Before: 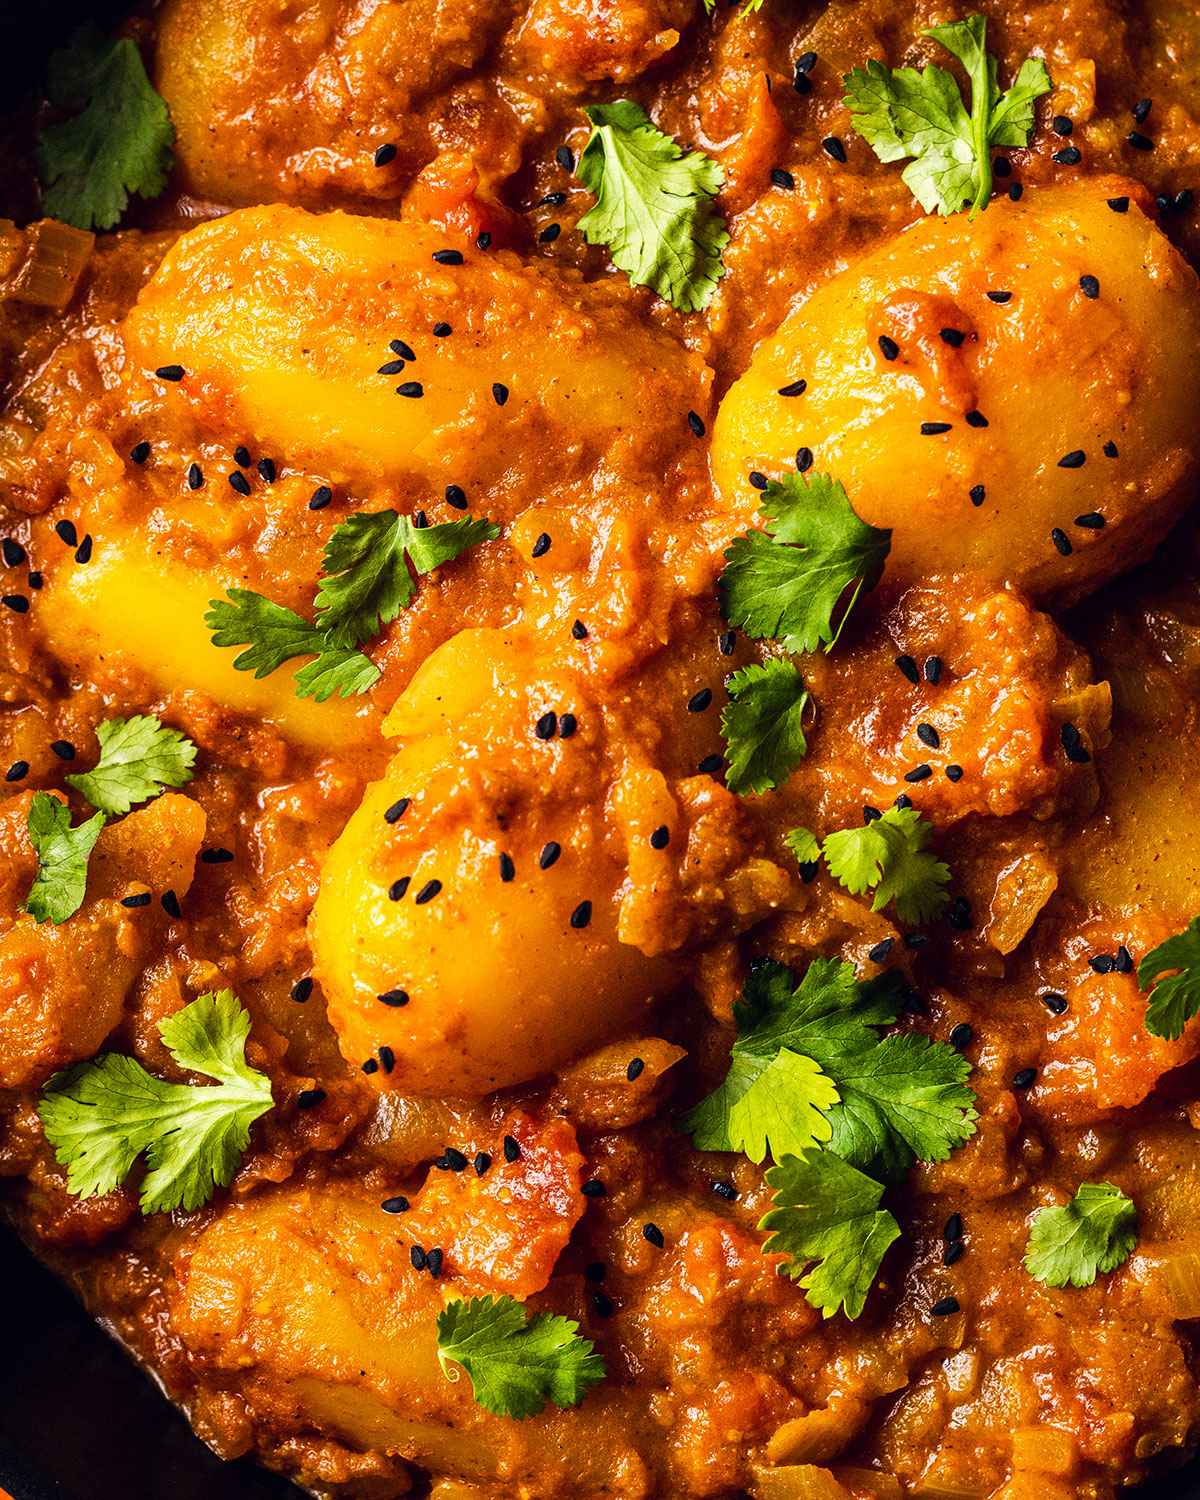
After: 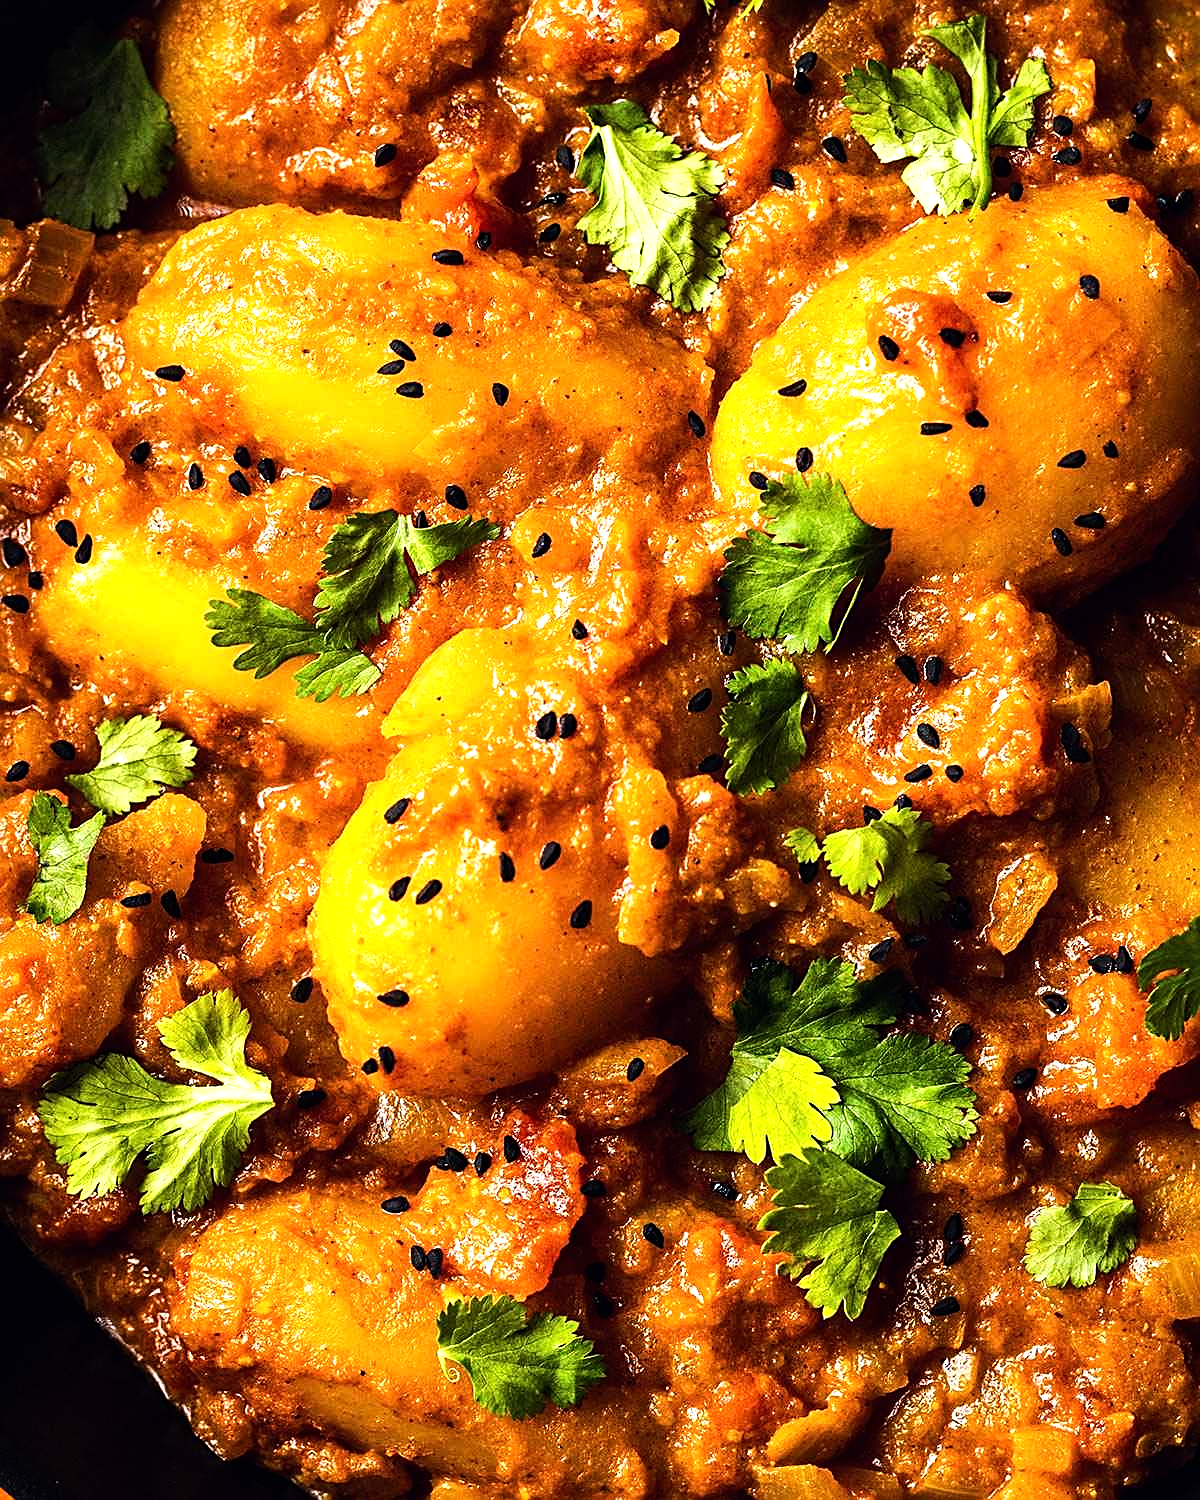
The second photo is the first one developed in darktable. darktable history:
sharpen: on, module defaults
tone equalizer: -8 EV -0.75 EV, -7 EV -0.7 EV, -6 EV -0.6 EV, -5 EV -0.4 EV, -3 EV 0.4 EV, -2 EV 0.6 EV, -1 EV 0.7 EV, +0 EV 0.75 EV, edges refinement/feathering 500, mask exposure compensation -1.57 EV, preserve details no
